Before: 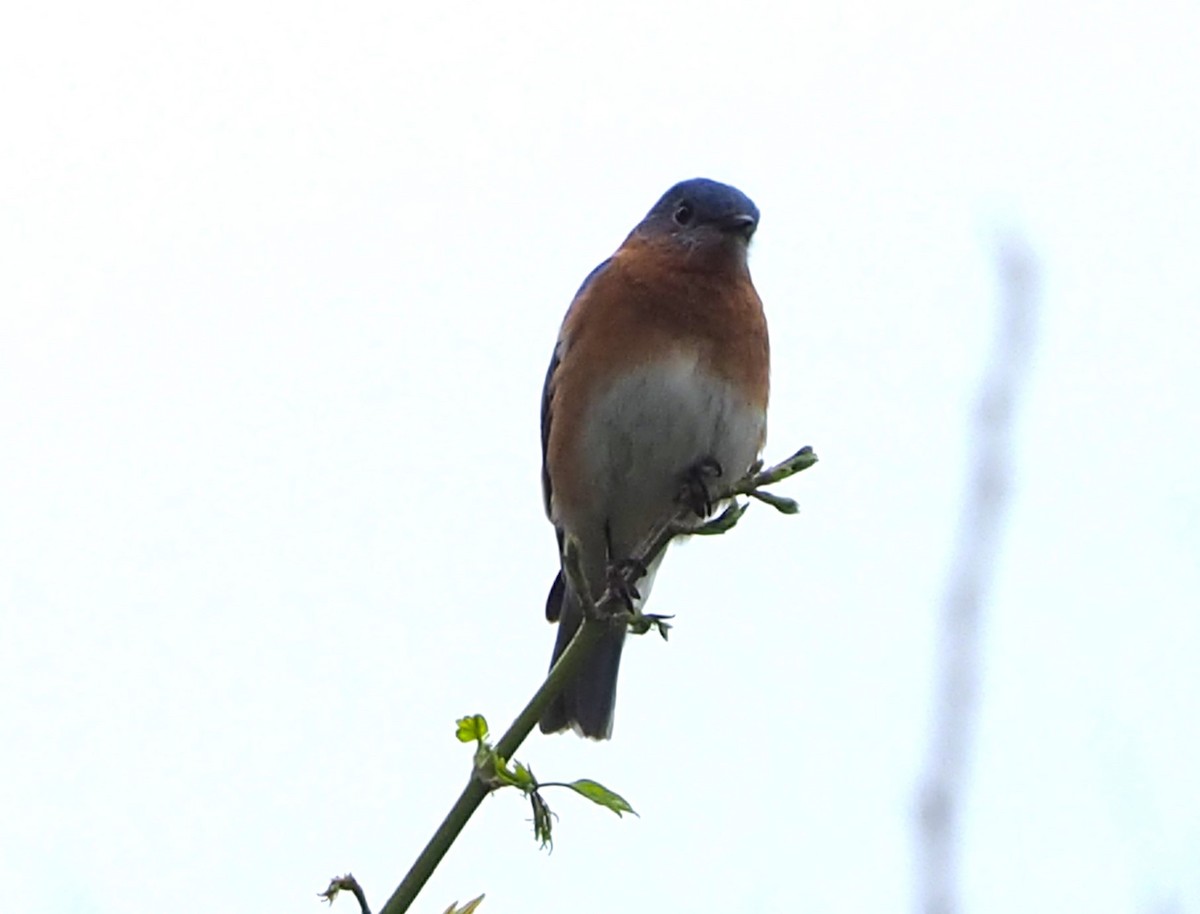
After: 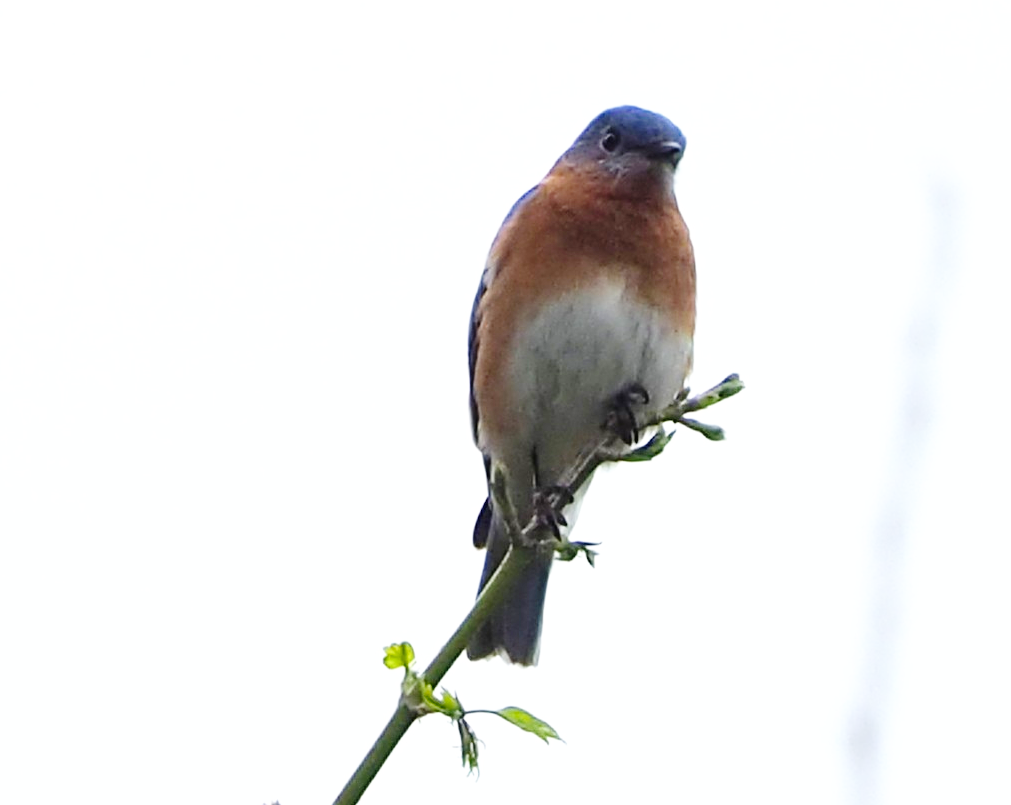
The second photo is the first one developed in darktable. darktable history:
base curve: curves: ch0 [(0, 0) (0.008, 0.007) (0.022, 0.029) (0.048, 0.089) (0.092, 0.197) (0.191, 0.399) (0.275, 0.534) (0.357, 0.65) (0.477, 0.78) (0.542, 0.833) (0.799, 0.973) (1, 1)], preserve colors none
crop: left 6.143%, top 8.003%, right 9.527%, bottom 3.814%
